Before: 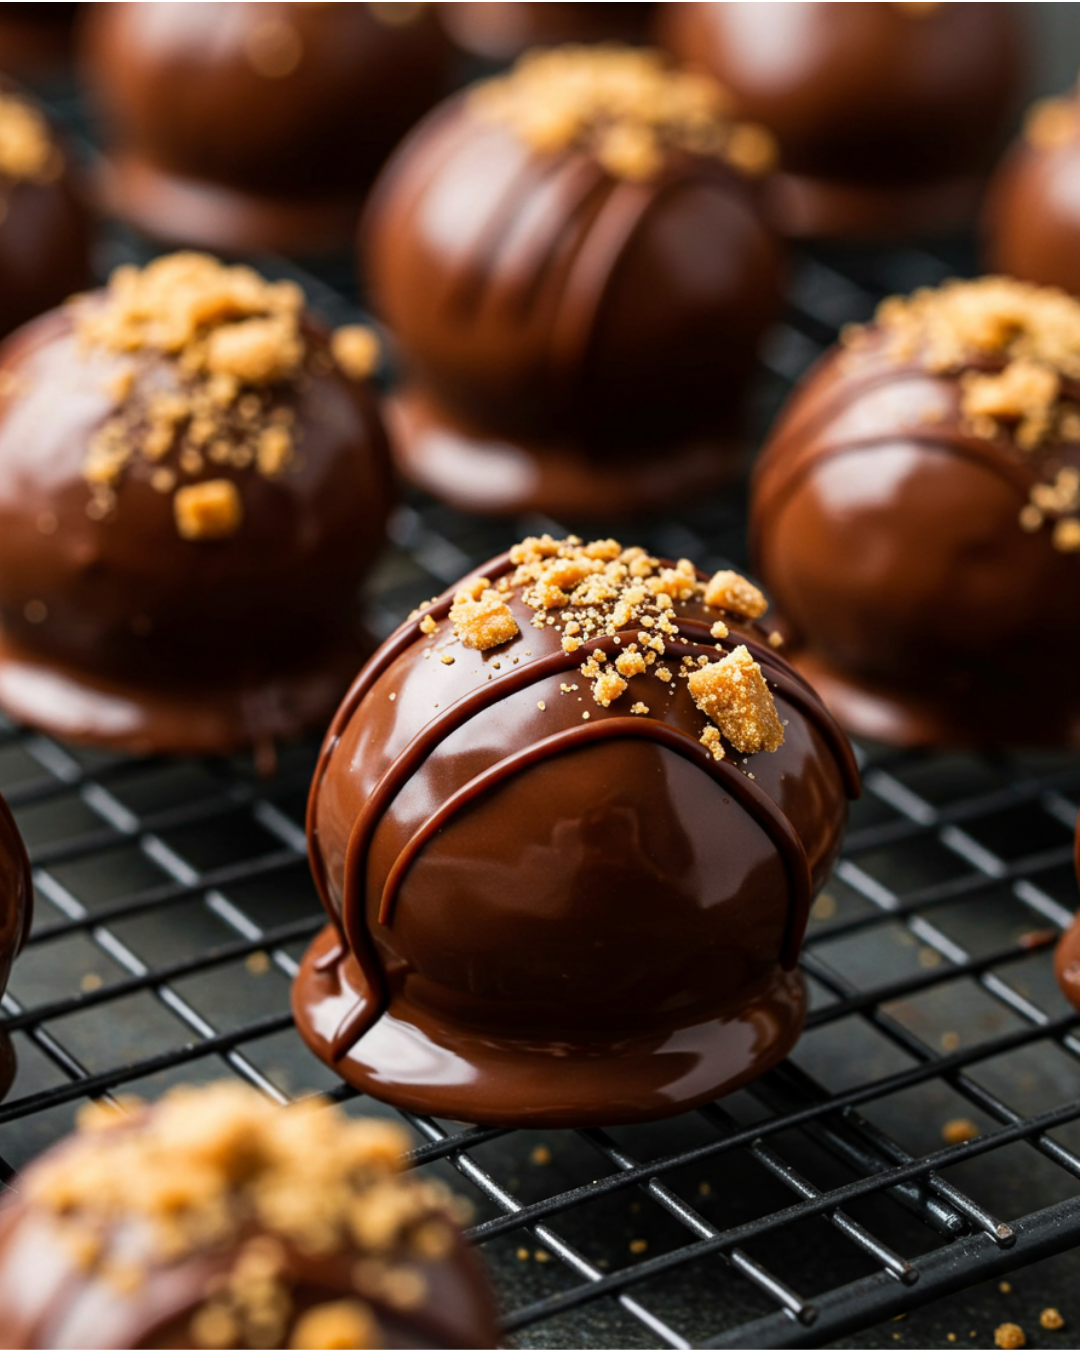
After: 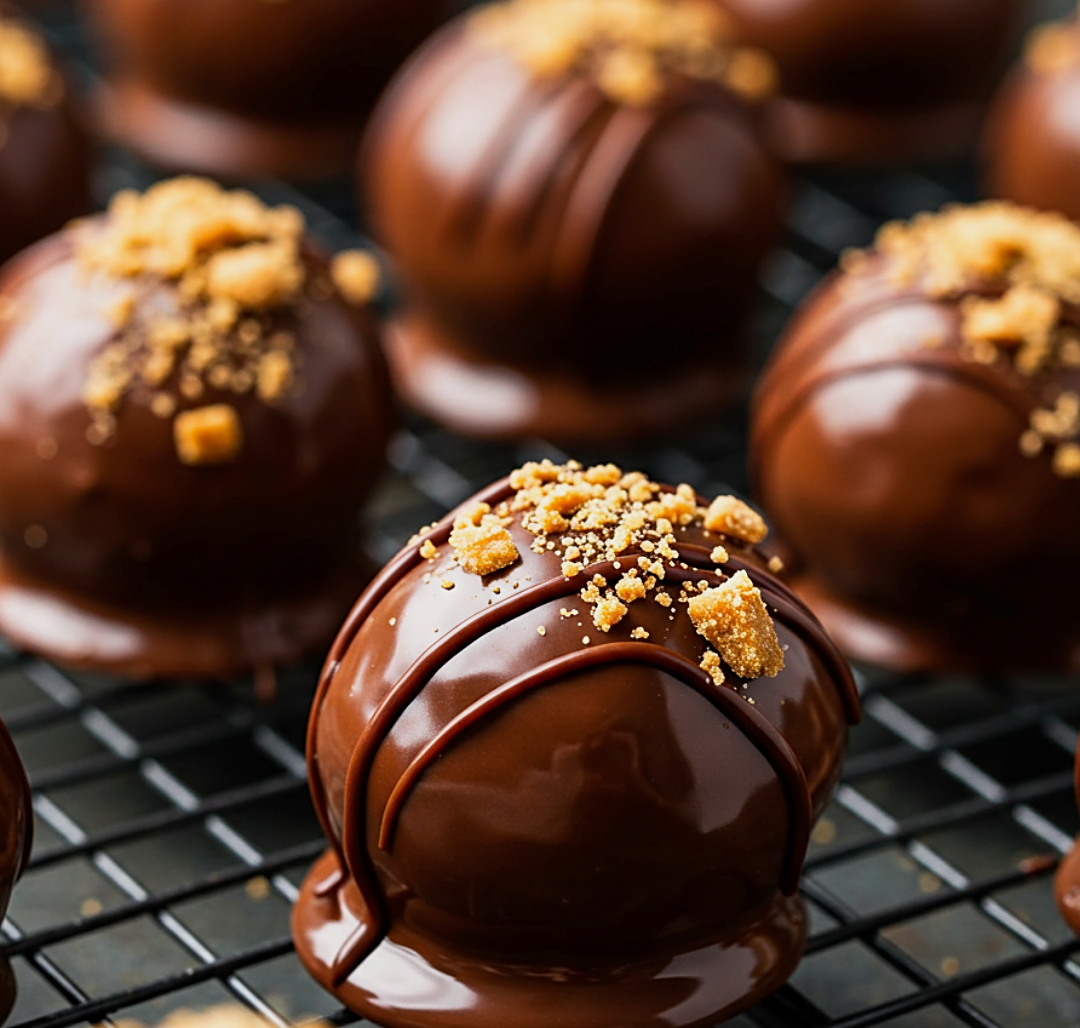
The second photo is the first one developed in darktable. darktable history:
exposure: exposure -0.582 EV, compensate exposure bias true, compensate highlight preservation false
sharpen: on, module defaults
base curve: curves: ch0 [(0, 0) (0.579, 0.807) (1, 1)], preserve colors none
crop: top 5.612%, bottom 18.195%
